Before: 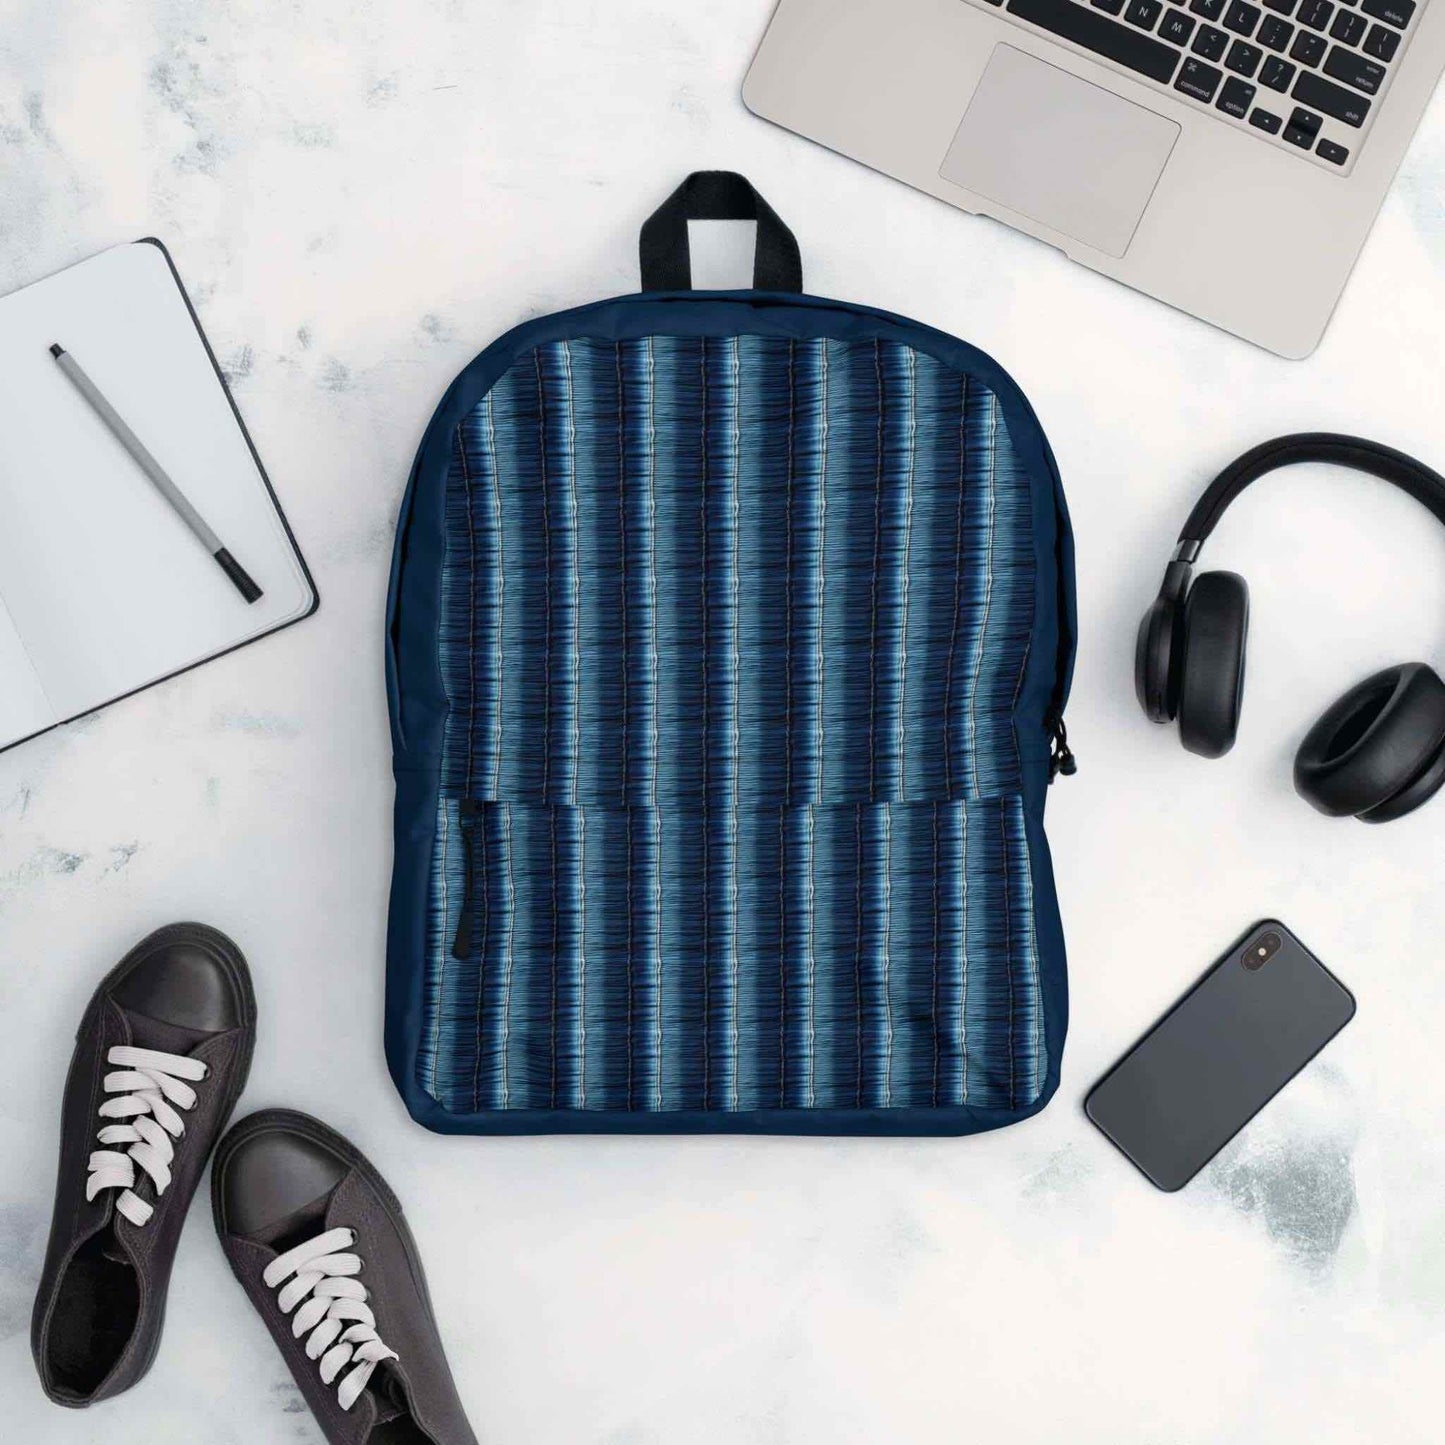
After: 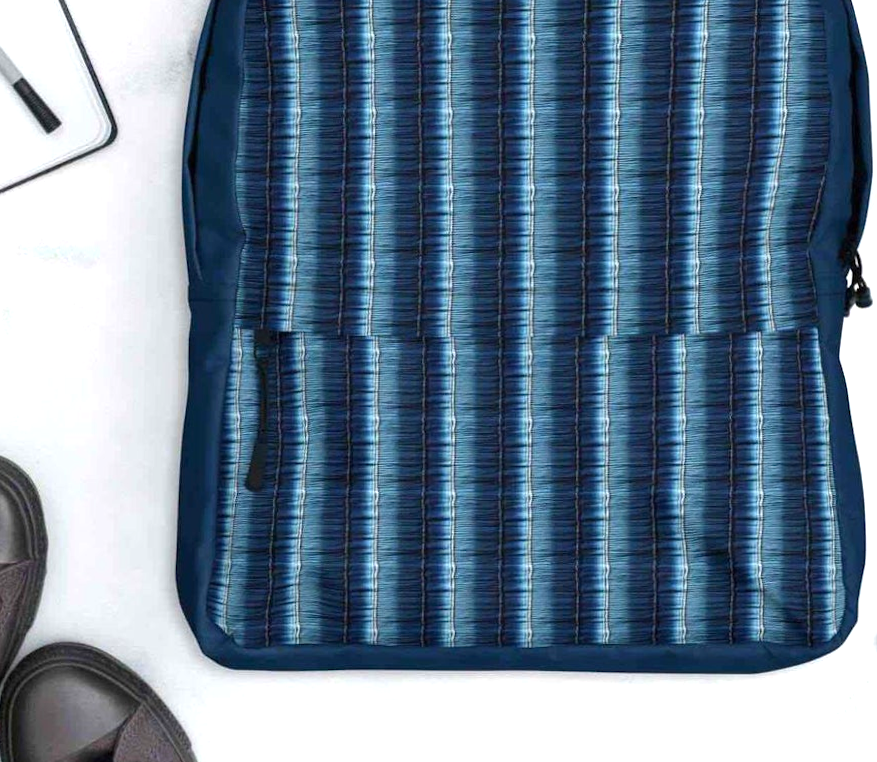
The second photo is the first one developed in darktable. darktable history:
rotate and perspective: rotation 0.226°, lens shift (vertical) -0.042, crop left 0.023, crop right 0.982, crop top 0.006, crop bottom 0.994
crop: left 13.312%, top 31.28%, right 24.627%, bottom 15.582%
exposure: exposure 0.661 EV, compensate highlight preservation false
